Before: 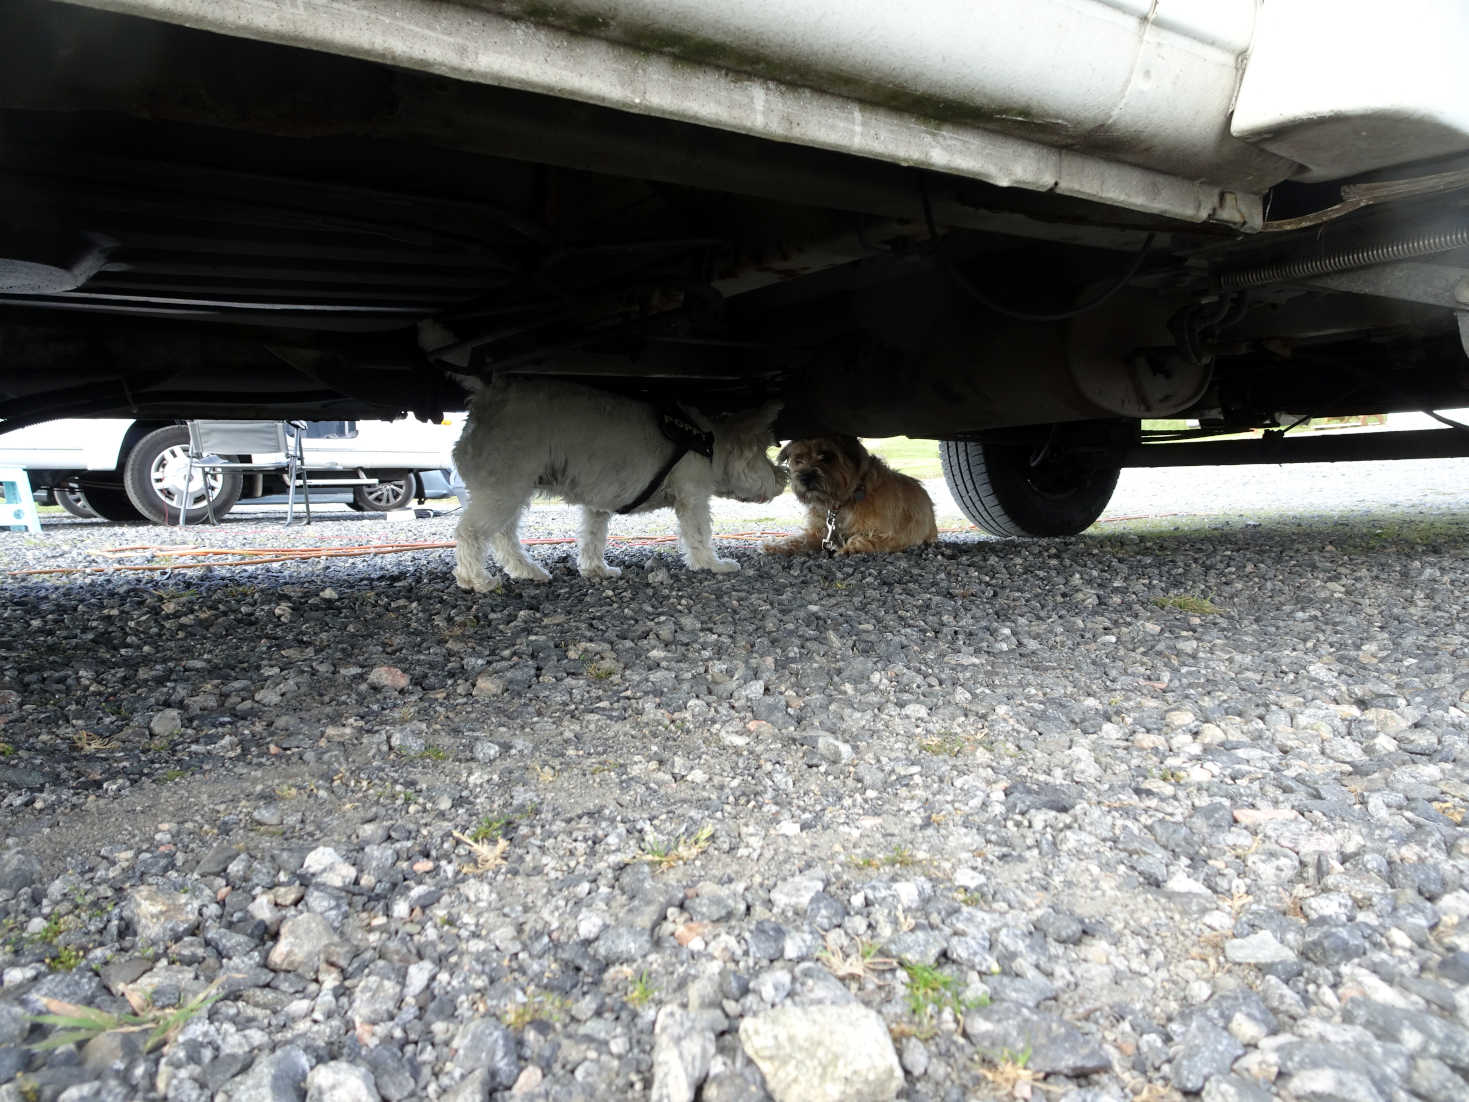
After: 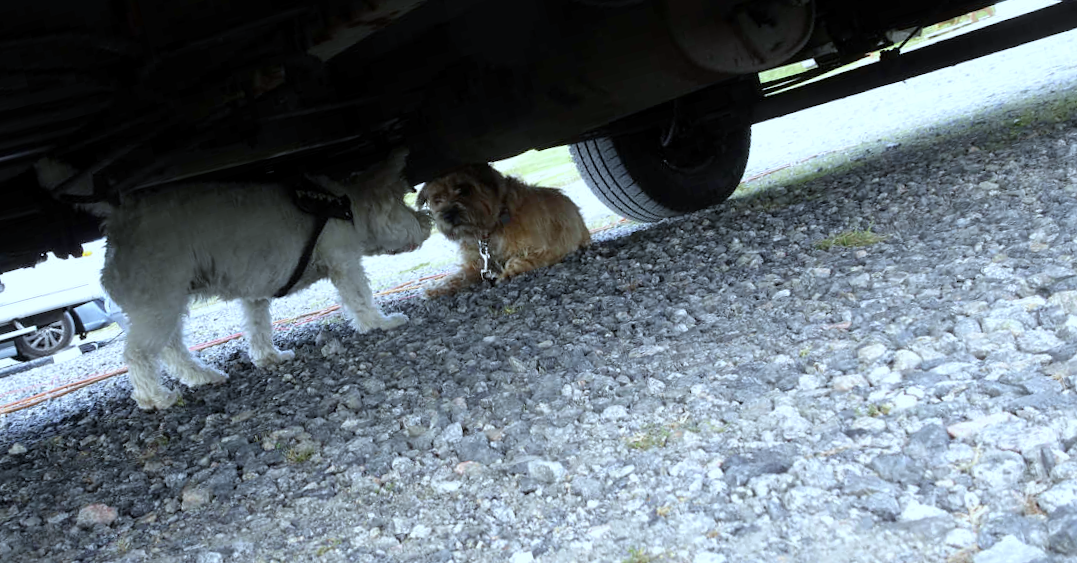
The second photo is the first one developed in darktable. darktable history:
white balance: red 0.926, green 1.003, blue 1.133
crop and rotate: left 20.74%, top 7.912%, right 0.375%, bottom 13.378%
rotate and perspective: rotation -14.8°, crop left 0.1, crop right 0.903, crop top 0.25, crop bottom 0.748
color correction: highlights a* -2.68, highlights b* 2.57
